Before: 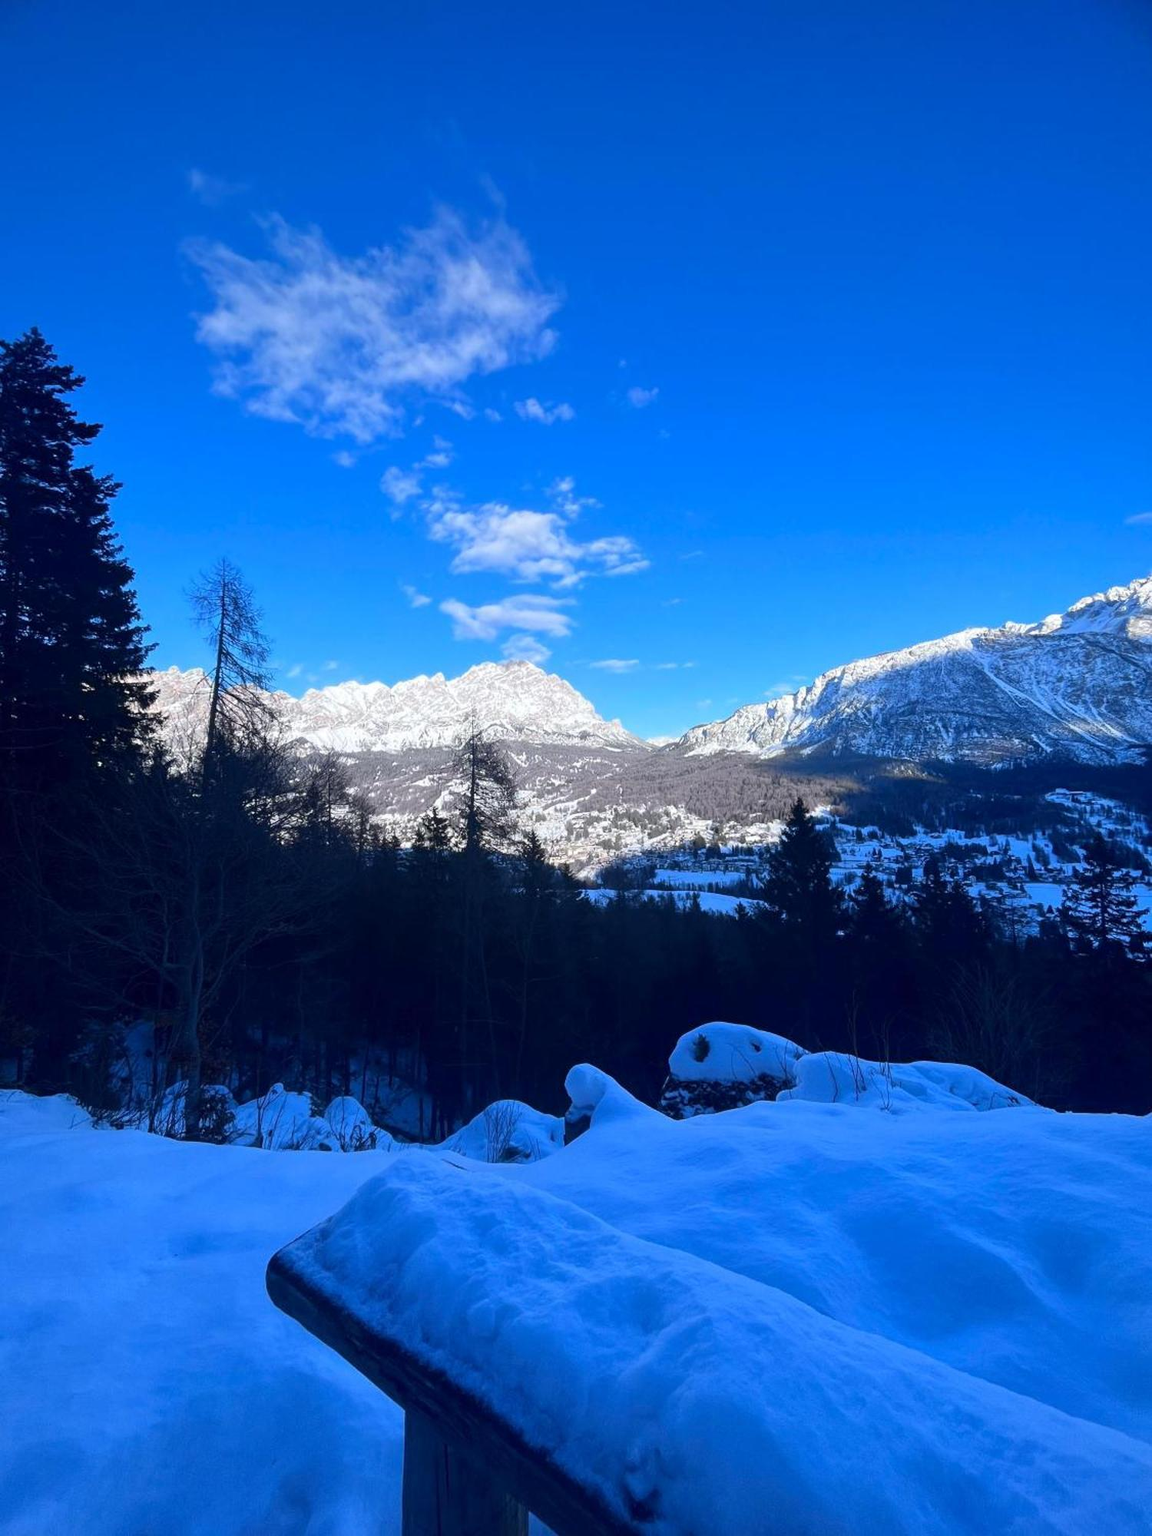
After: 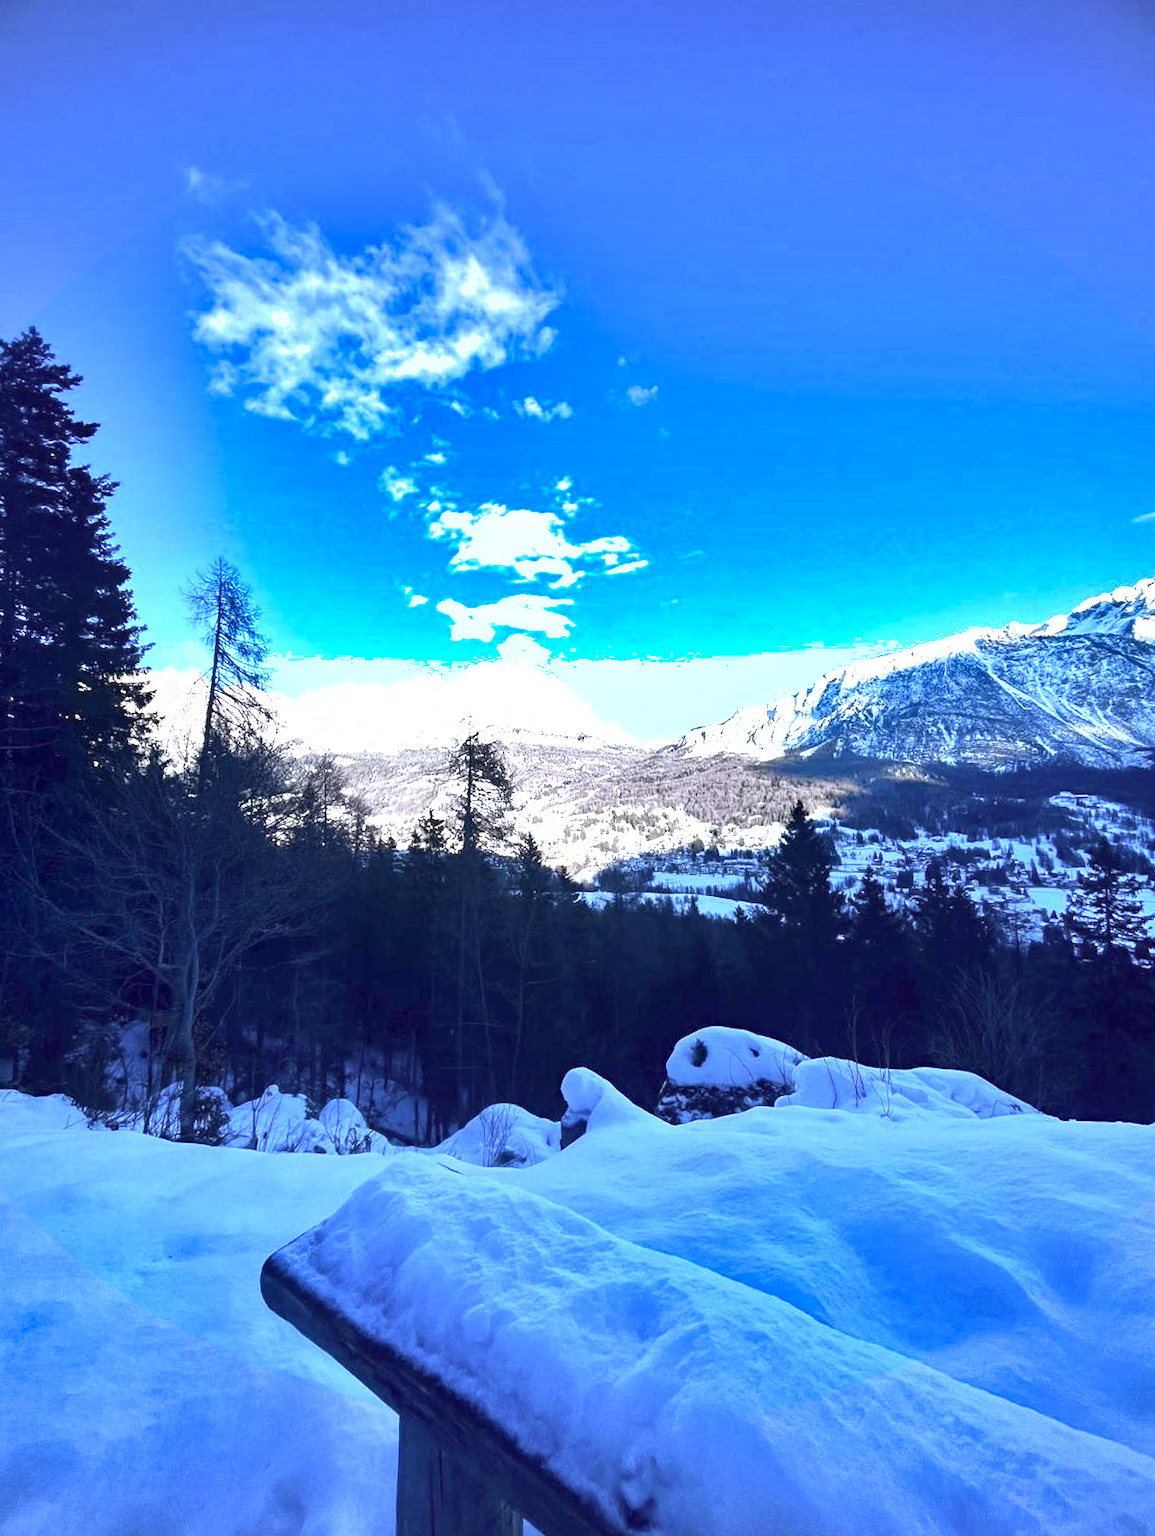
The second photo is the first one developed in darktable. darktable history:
exposure: exposure 1.5 EV, compensate highlight preservation false
shadows and highlights: radius 108.52, shadows 44.07, highlights -67.8, low approximation 0.01, soften with gaussian
haze removal: compatibility mode true, adaptive false
rotate and perspective: rotation 0.192°, lens shift (horizontal) -0.015, crop left 0.005, crop right 0.996, crop top 0.006, crop bottom 0.99
contrast brightness saturation: contrast 0.06, brightness -0.01, saturation -0.23
vignetting: fall-off start 97.28%, fall-off radius 79%, brightness -0.462, saturation -0.3, width/height ratio 1.114, dithering 8-bit output, unbound false
